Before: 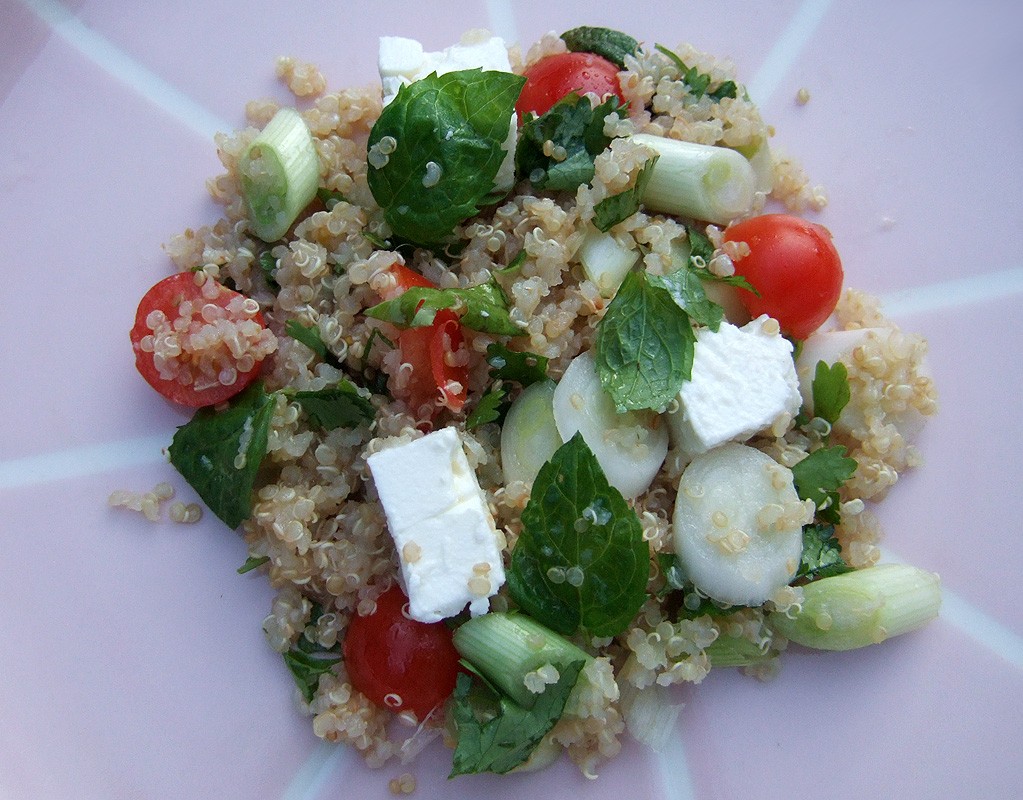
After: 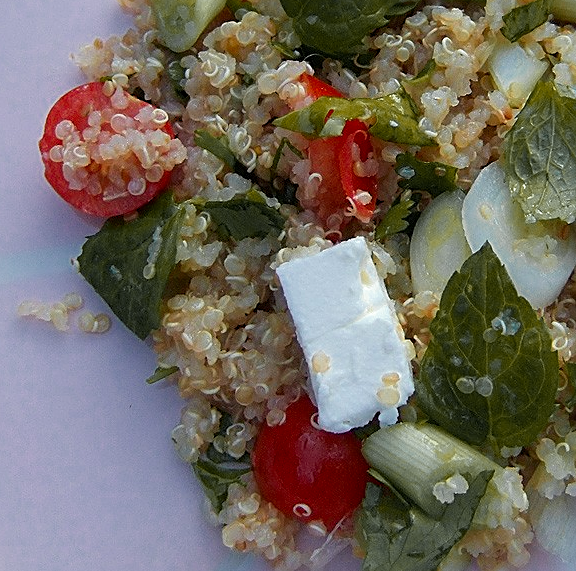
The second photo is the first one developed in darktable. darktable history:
sharpen: on, module defaults
crop: left 8.966%, top 23.852%, right 34.699%, bottom 4.703%
levels: levels [0, 0.492, 0.984]
color zones: curves: ch0 [(0, 0.499) (0.143, 0.5) (0.286, 0.5) (0.429, 0.476) (0.571, 0.284) (0.714, 0.243) (0.857, 0.449) (1, 0.499)]; ch1 [(0, 0.532) (0.143, 0.645) (0.286, 0.696) (0.429, 0.211) (0.571, 0.504) (0.714, 0.493) (0.857, 0.495) (1, 0.532)]; ch2 [(0, 0.5) (0.143, 0.5) (0.286, 0.427) (0.429, 0.324) (0.571, 0.5) (0.714, 0.5) (0.857, 0.5) (1, 0.5)]
